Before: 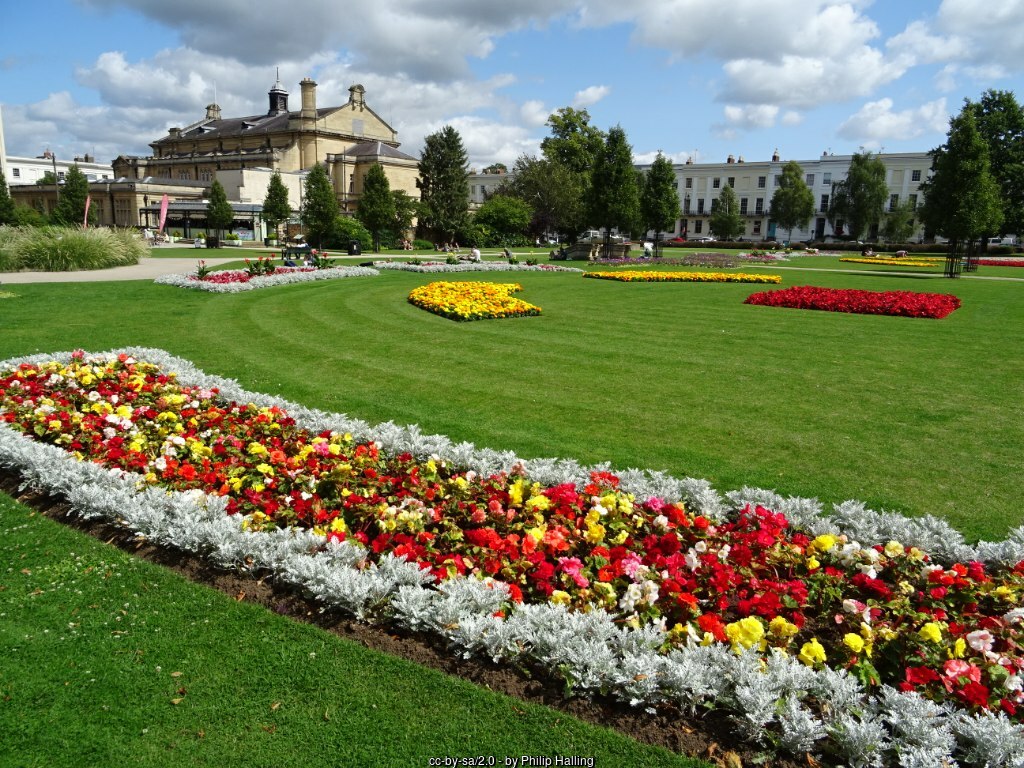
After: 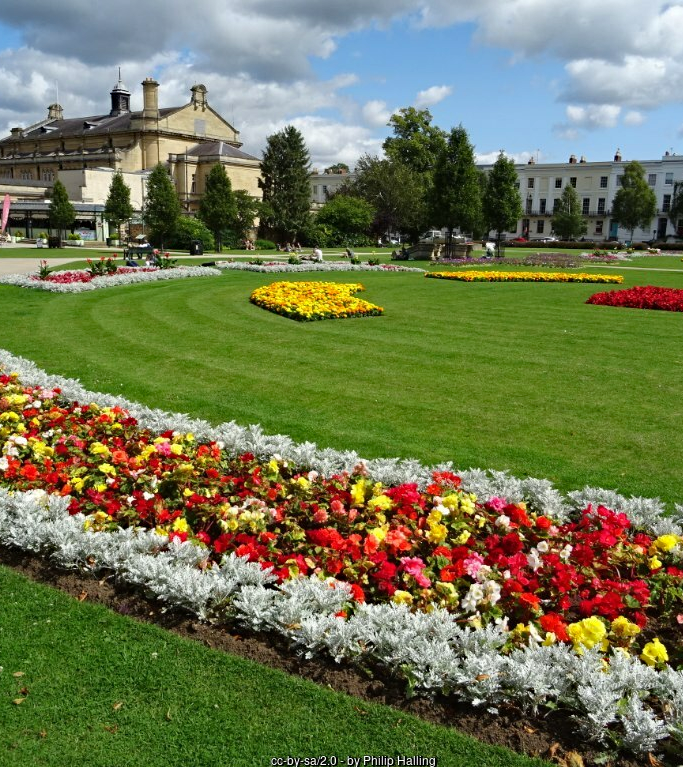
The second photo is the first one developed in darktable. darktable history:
haze removal: adaptive false
crop and rotate: left 15.499%, right 17.786%
shadows and highlights: shadows 36.62, highlights -28.07, soften with gaussian
